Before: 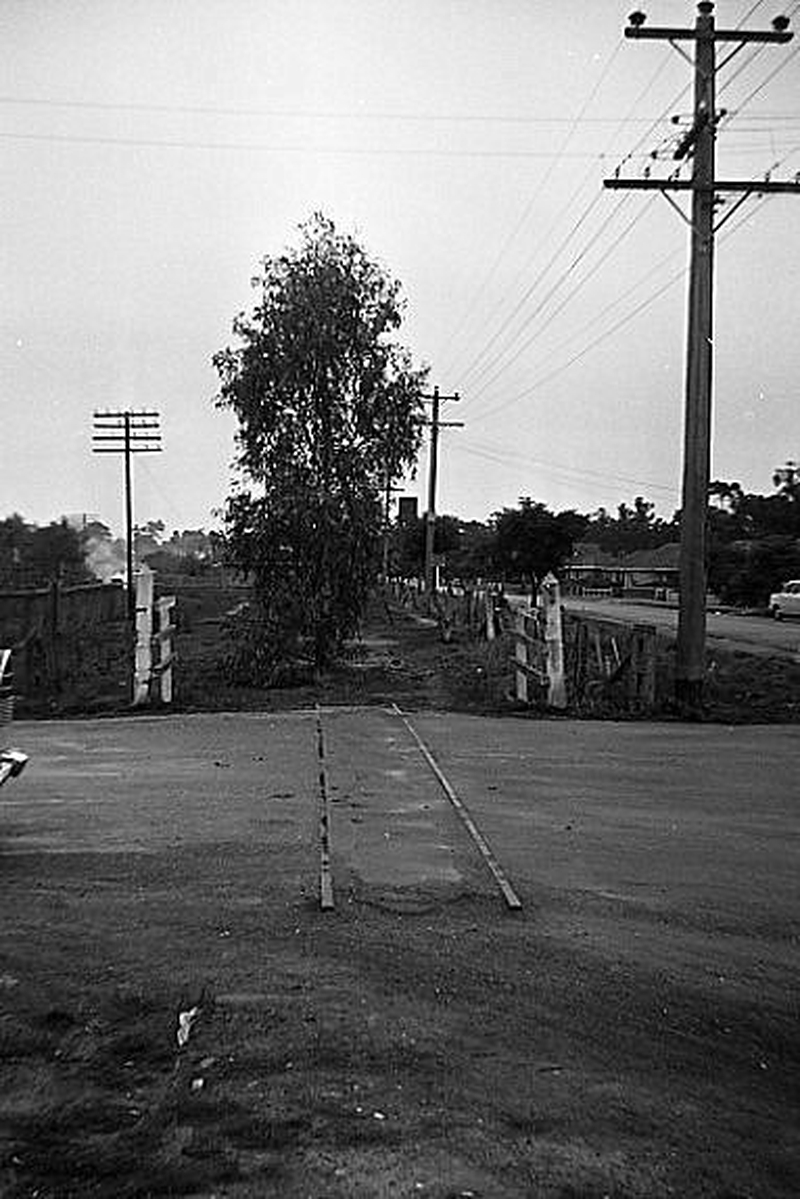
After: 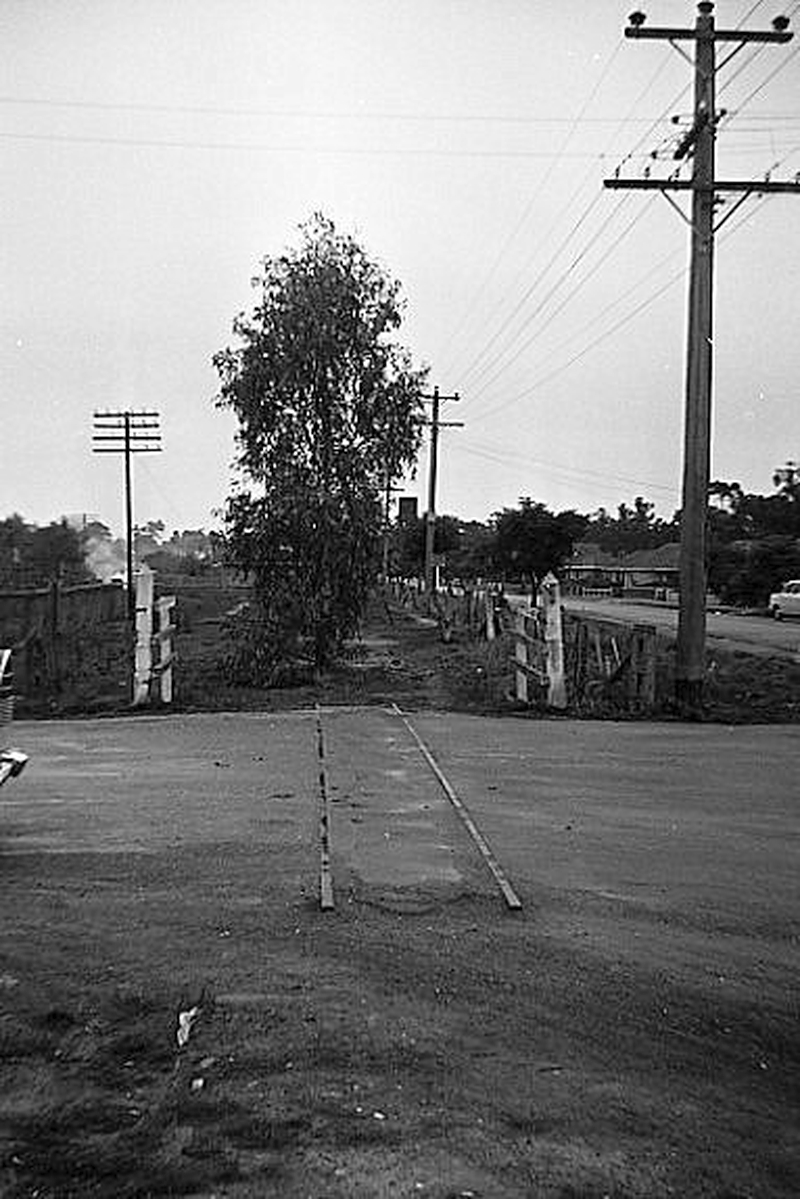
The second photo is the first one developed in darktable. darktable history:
contrast brightness saturation: brightness 0.089, saturation 0.193
